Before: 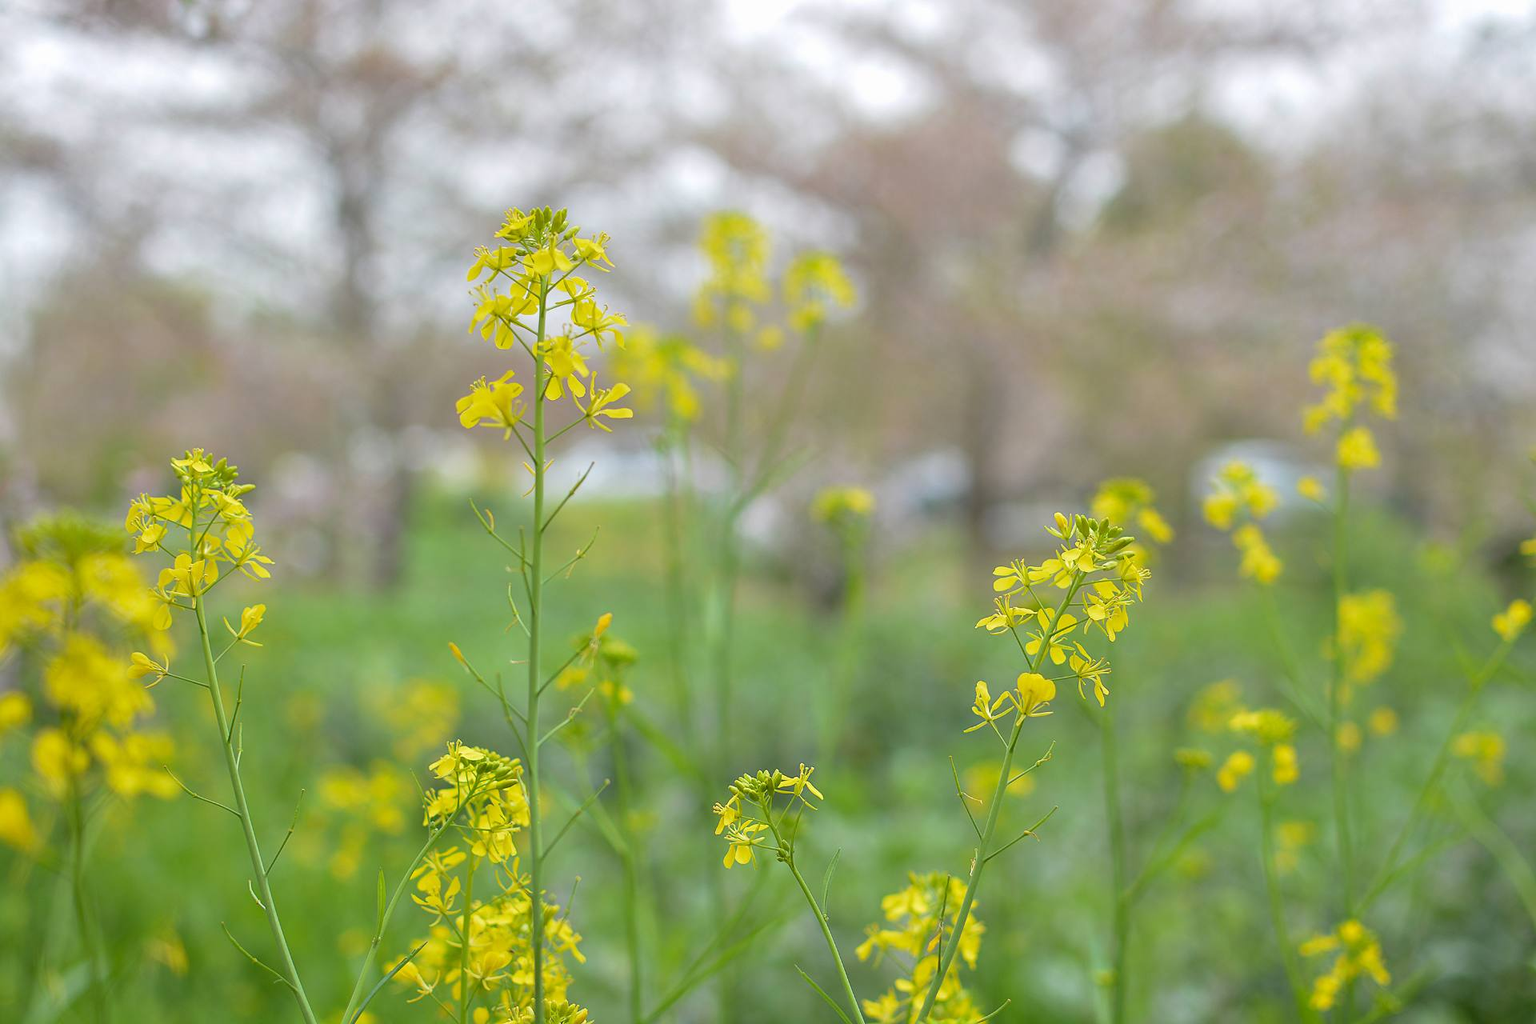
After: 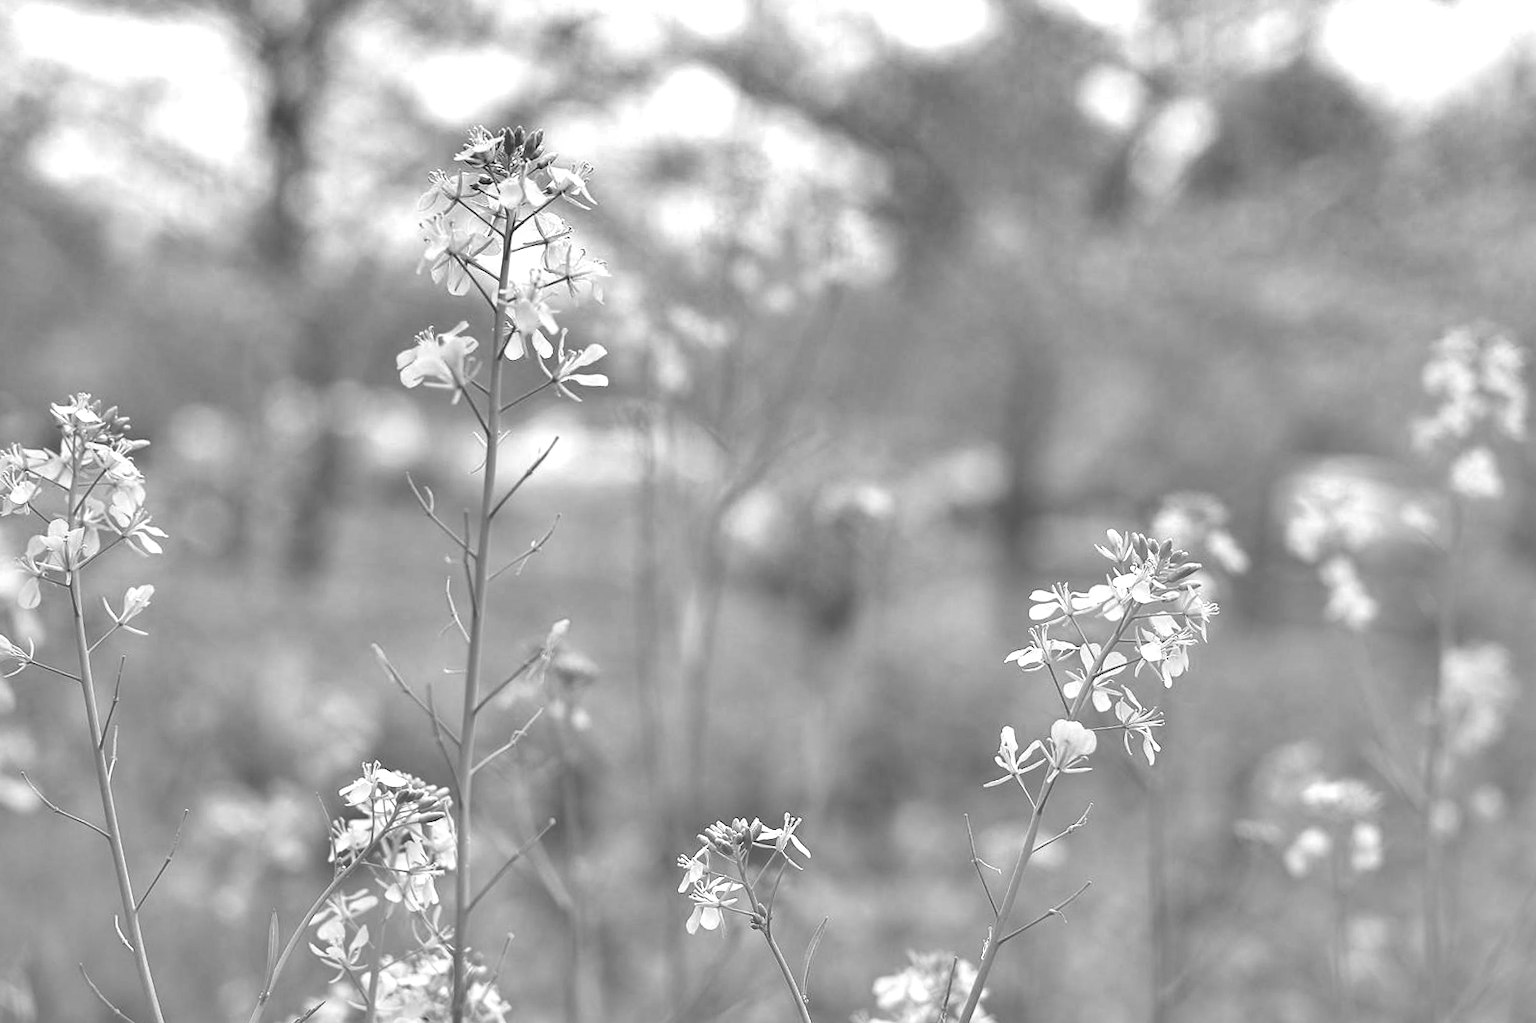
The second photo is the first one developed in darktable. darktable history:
monochrome: on, module defaults
exposure: black level correction -0.071, exposure 0.5 EV, compensate highlight preservation false
color correction: highlights a* -2.24, highlights b* -18.1
shadows and highlights: radius 171.16, shadows 27, white point adjustment 3.13, highlights -67.95, soften with gaussian
crop and rotate: angle -3.27°, left 5.211%, top 5.211%, right 4.607%, bottom 4.607%
